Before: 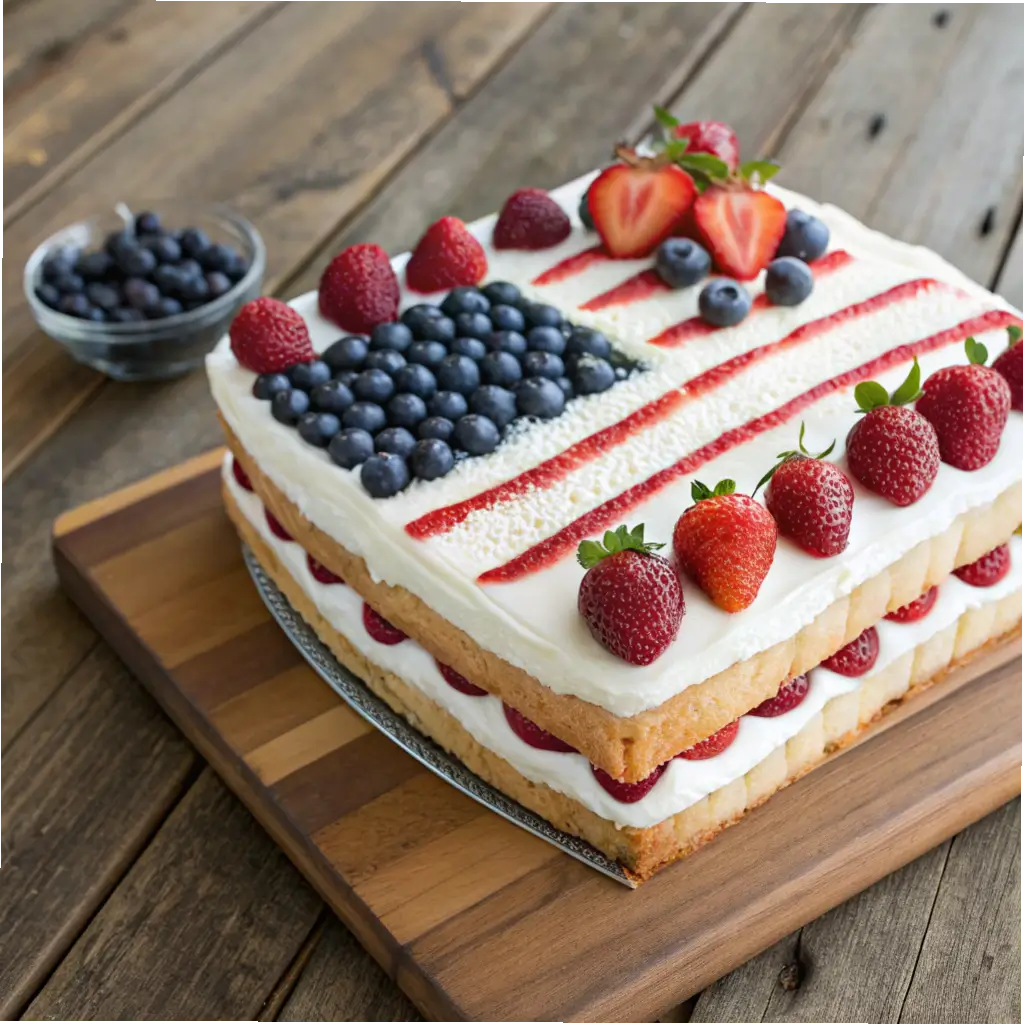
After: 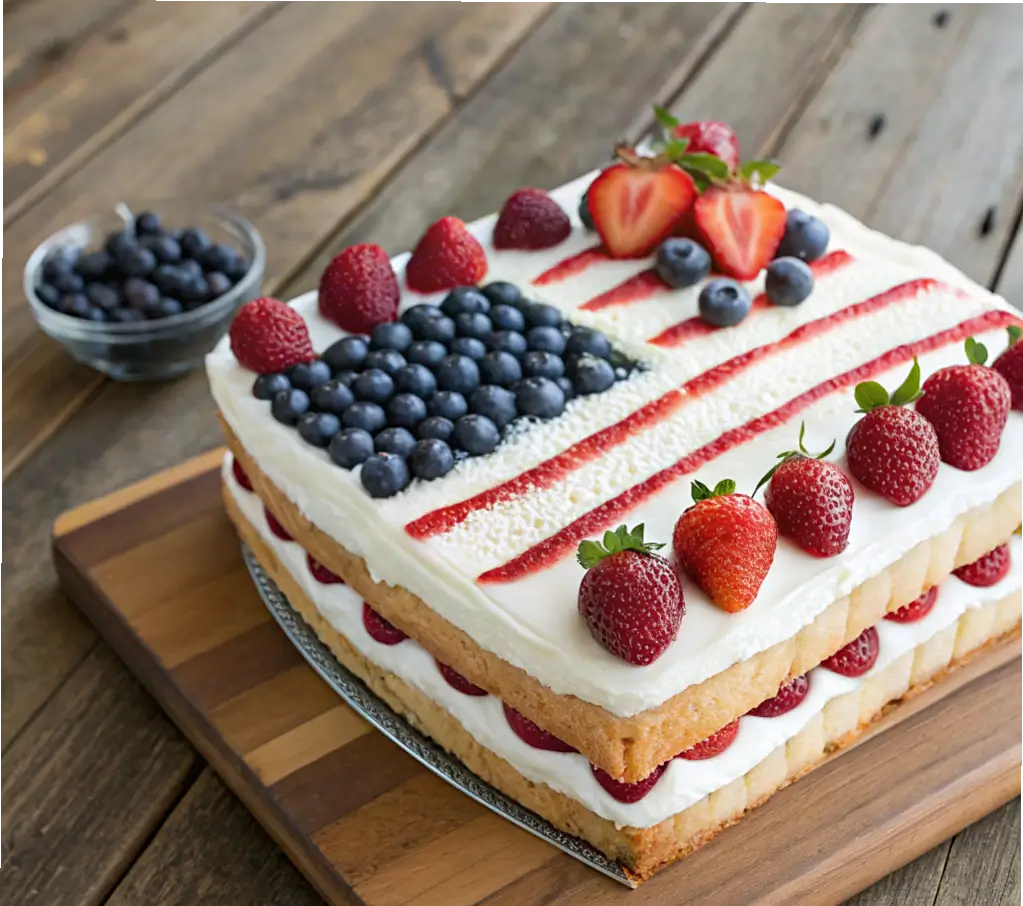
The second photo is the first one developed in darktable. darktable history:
crop and rotate: top 0%, bottom 11.49%
sharpen: amount 0.2
